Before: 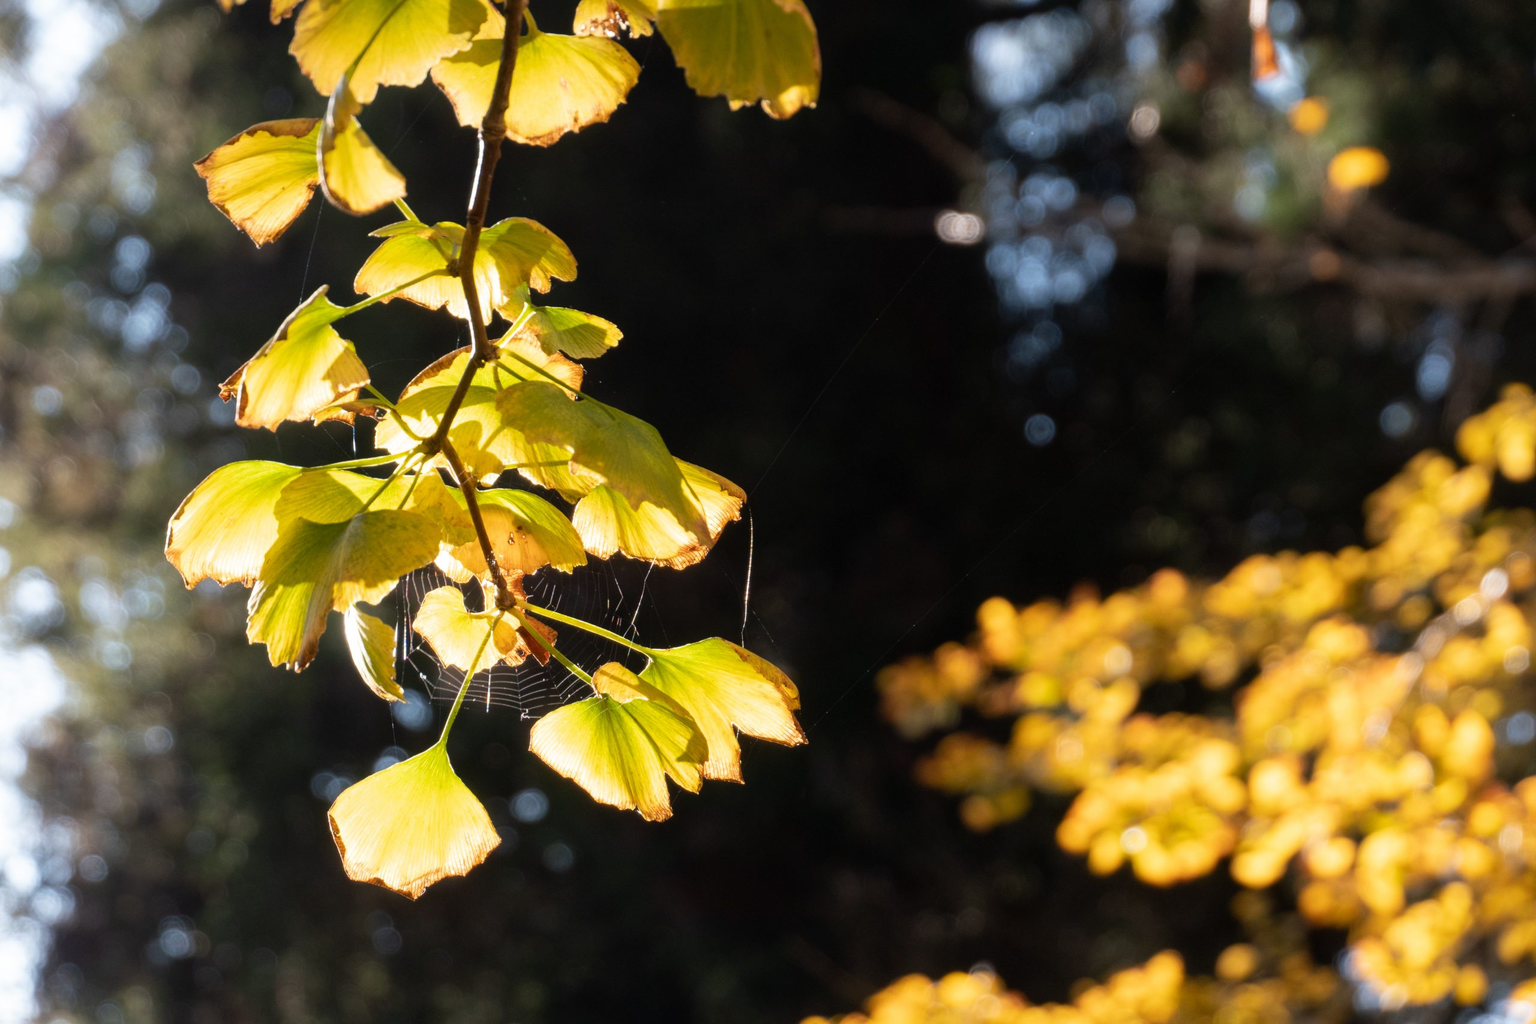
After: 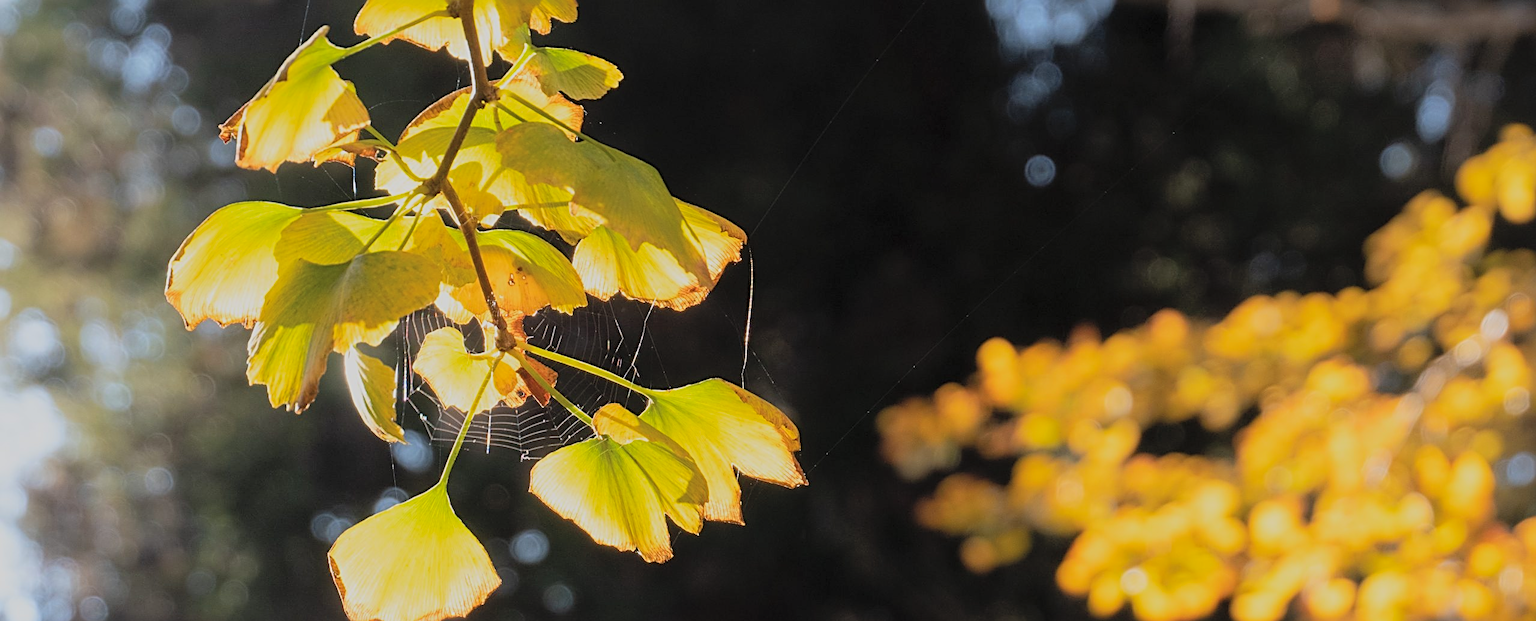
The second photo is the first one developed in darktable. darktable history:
global tonemap: drago (0.7, 100)
crop and rotate: top 25.357%, bottom 13.942%
sharpen: radius 2.676, amount 0.669
